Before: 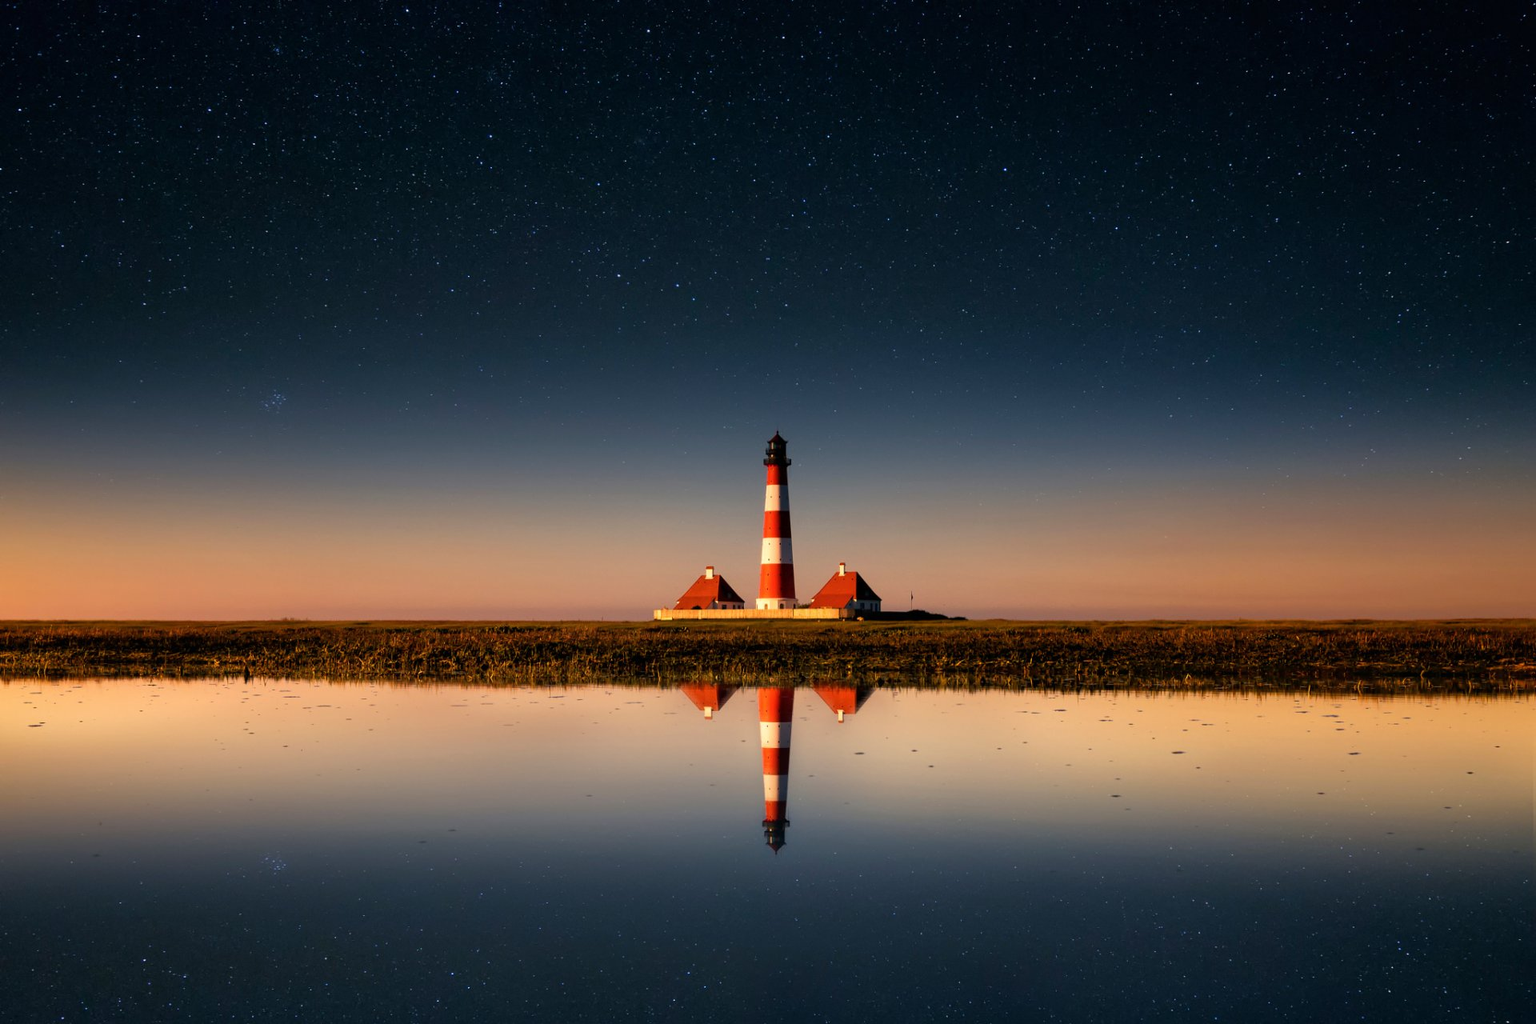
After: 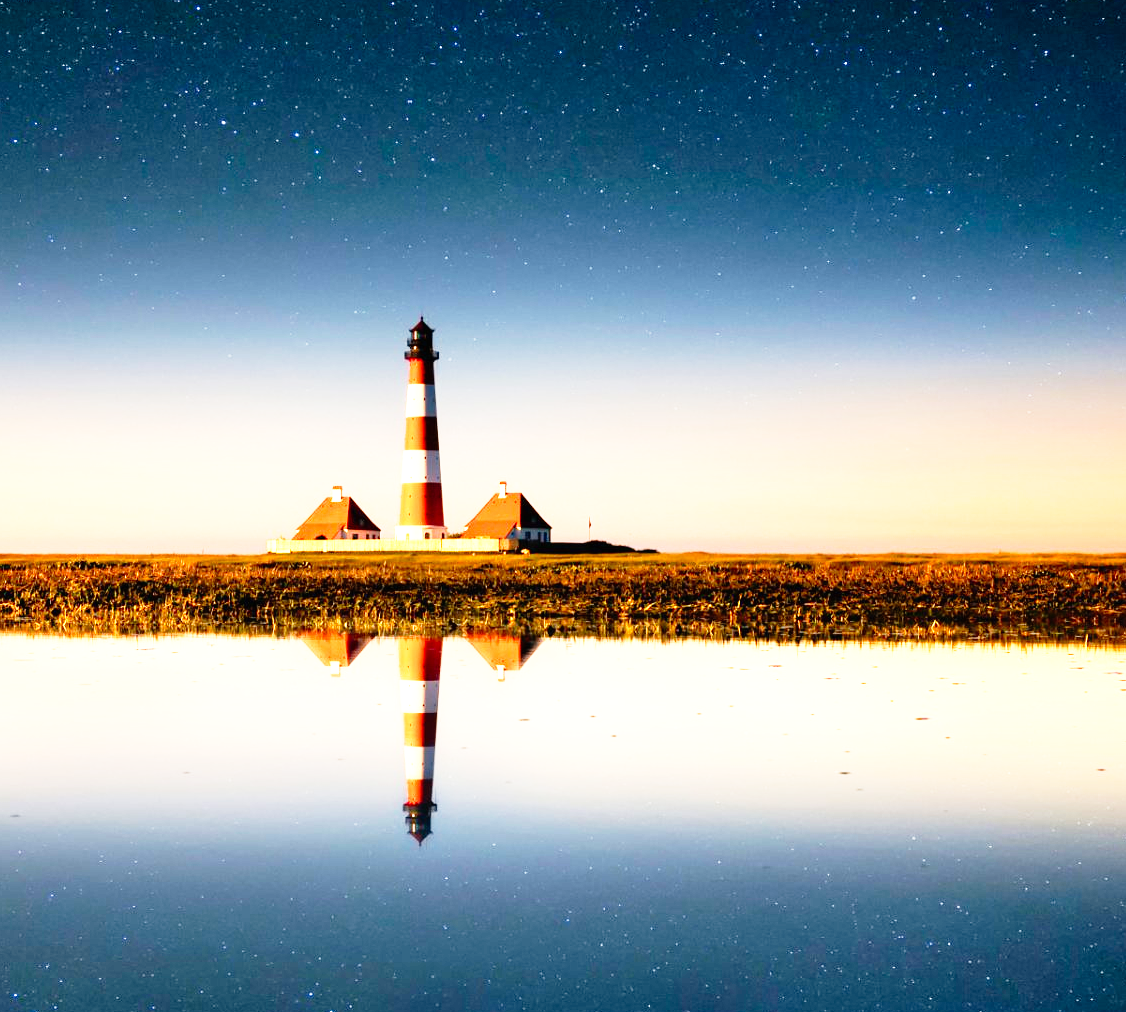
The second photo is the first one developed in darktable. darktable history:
exposure: black level correction 0, exposure 1.3 EV, compensate exposure bias true, compensate highlight preservation false
base curve: curves: ch0 [(0, 0) (0.012, 0.01) (0.073, 0.168) (0.31, 0.711) (0.645, 0.957) (1, 1)], preserve colors none
crop and rotate: left 28.667%, top 17.401%, right 12.64%, bottom 3.496%
